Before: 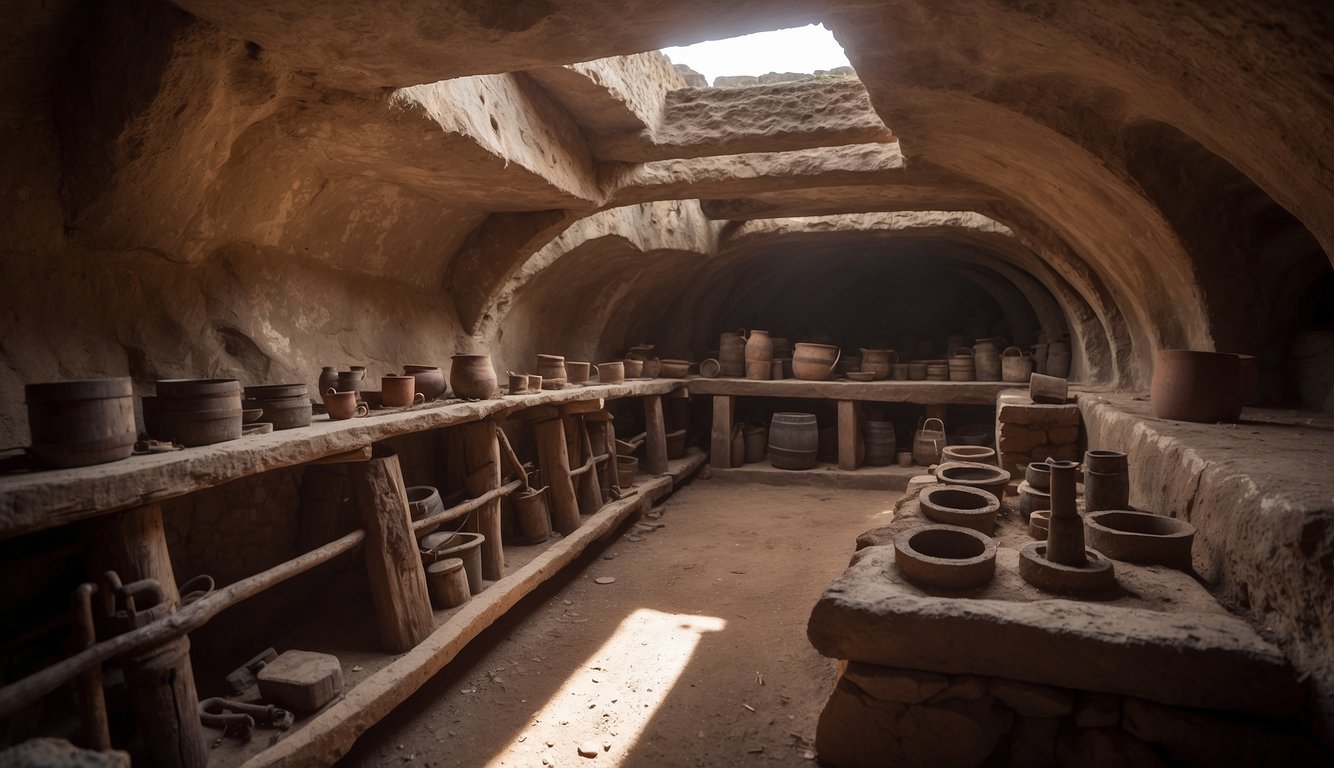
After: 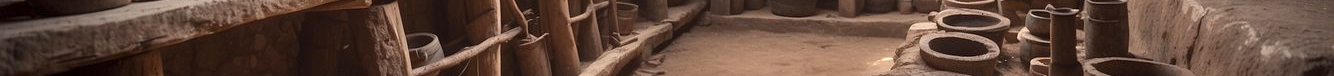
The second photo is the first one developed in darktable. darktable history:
crop and rotate: top 59.084%, bottom 30.916%
exposure: exposure 0.722 EV, compensate highlight preservation false
